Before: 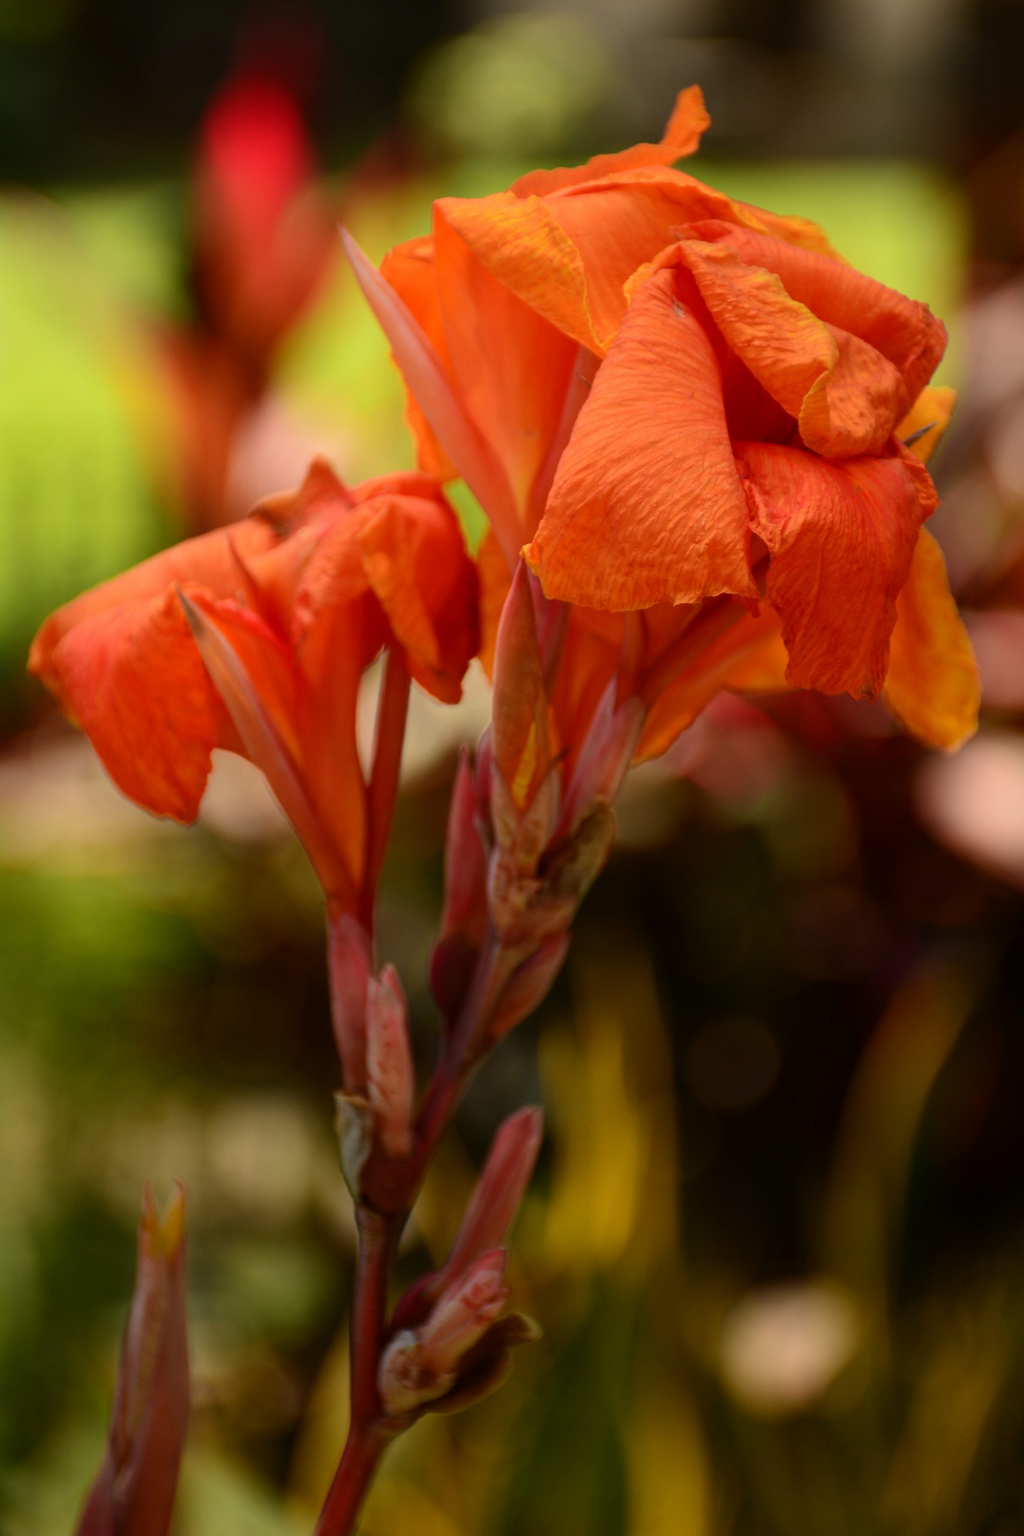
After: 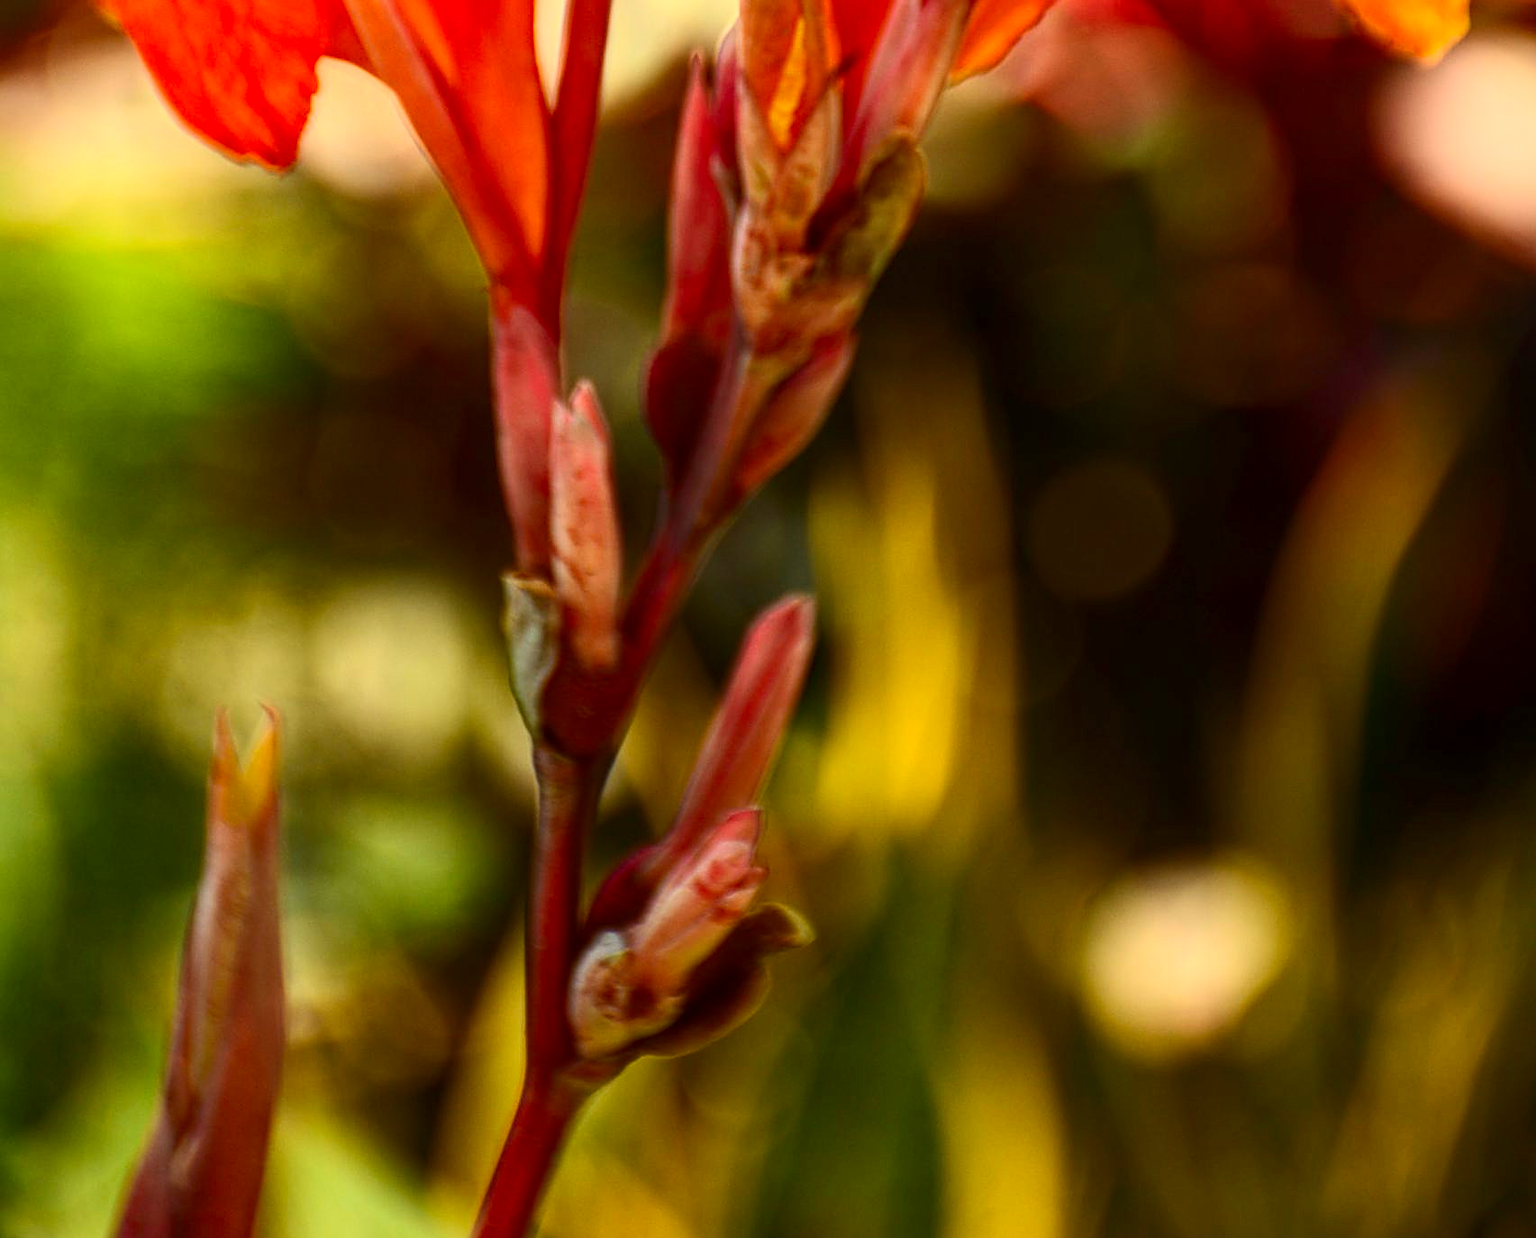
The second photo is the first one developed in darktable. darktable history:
exposure: black level correction 0, exposure 0.697 EV, compensate exposure bias true, compensate highlight preservation false
contrast brightness saturation: contrast 0.232, brightness 0.106, saturation 0.288
crop and rotate: top 46.277%, right 0.081%
sharpen: amount 0.497
color correction: highlights a* -7.97, highlights b* 3.2
local contrast: on, module defaults
